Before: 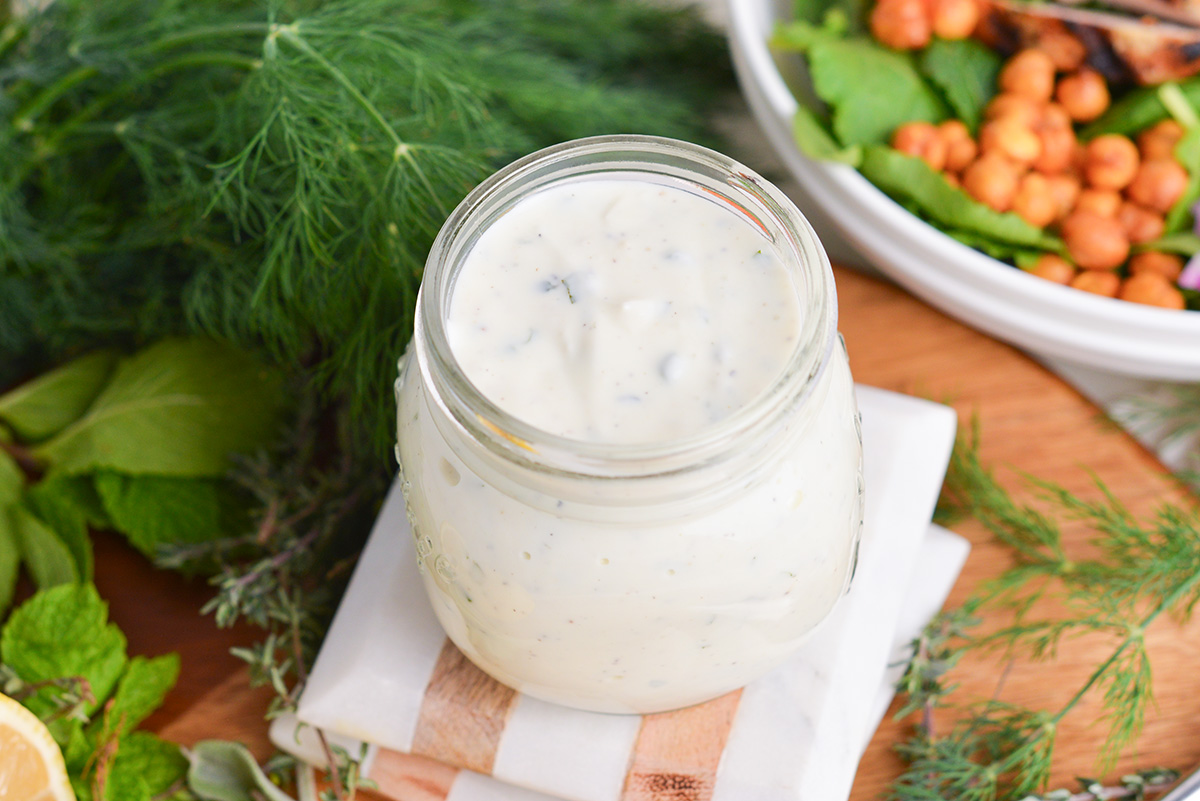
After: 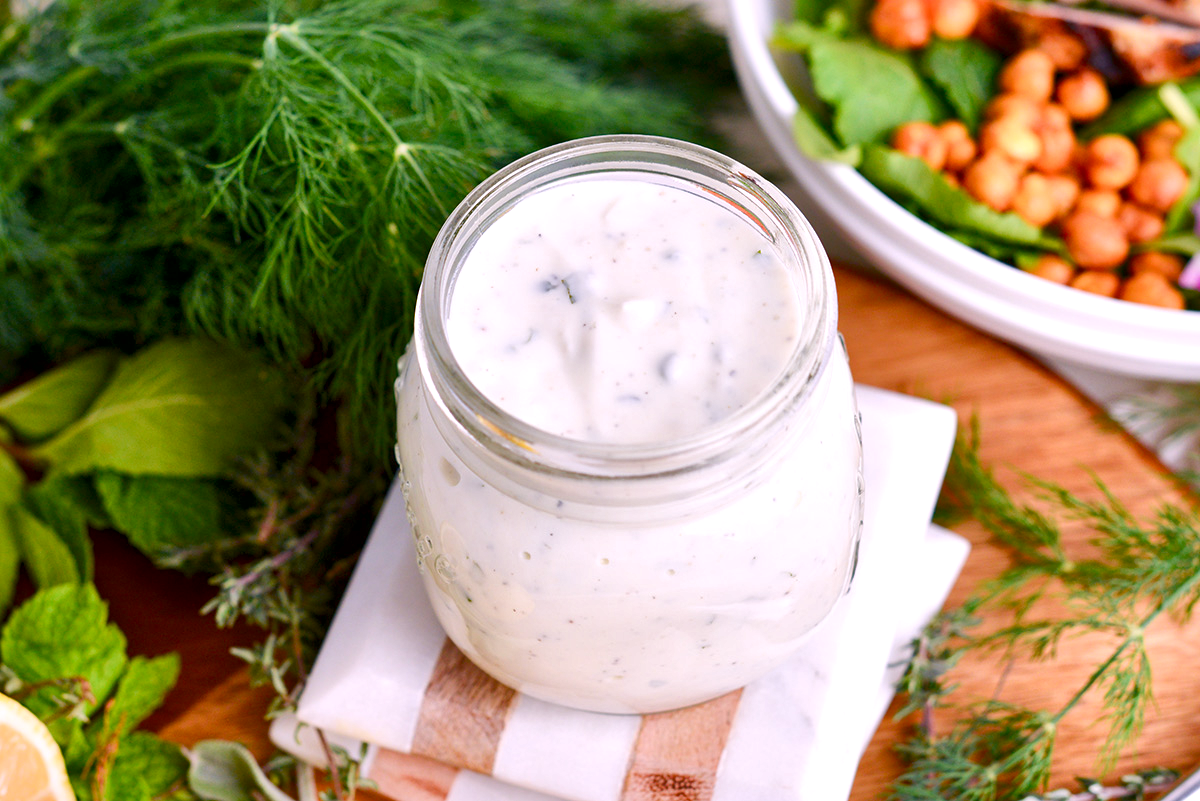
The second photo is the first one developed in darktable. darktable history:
color balance rgb: perceptual saturation grading › global saturation 20%, perceptual saturation grading › highlights -25%, perceptual saturation grading › shadows 50%
white balance: red 1.05, blue 1.072
local contrast: mode bilateral grid, contrast 70, coarseness 75, detail 180%, midtone range 0.2
